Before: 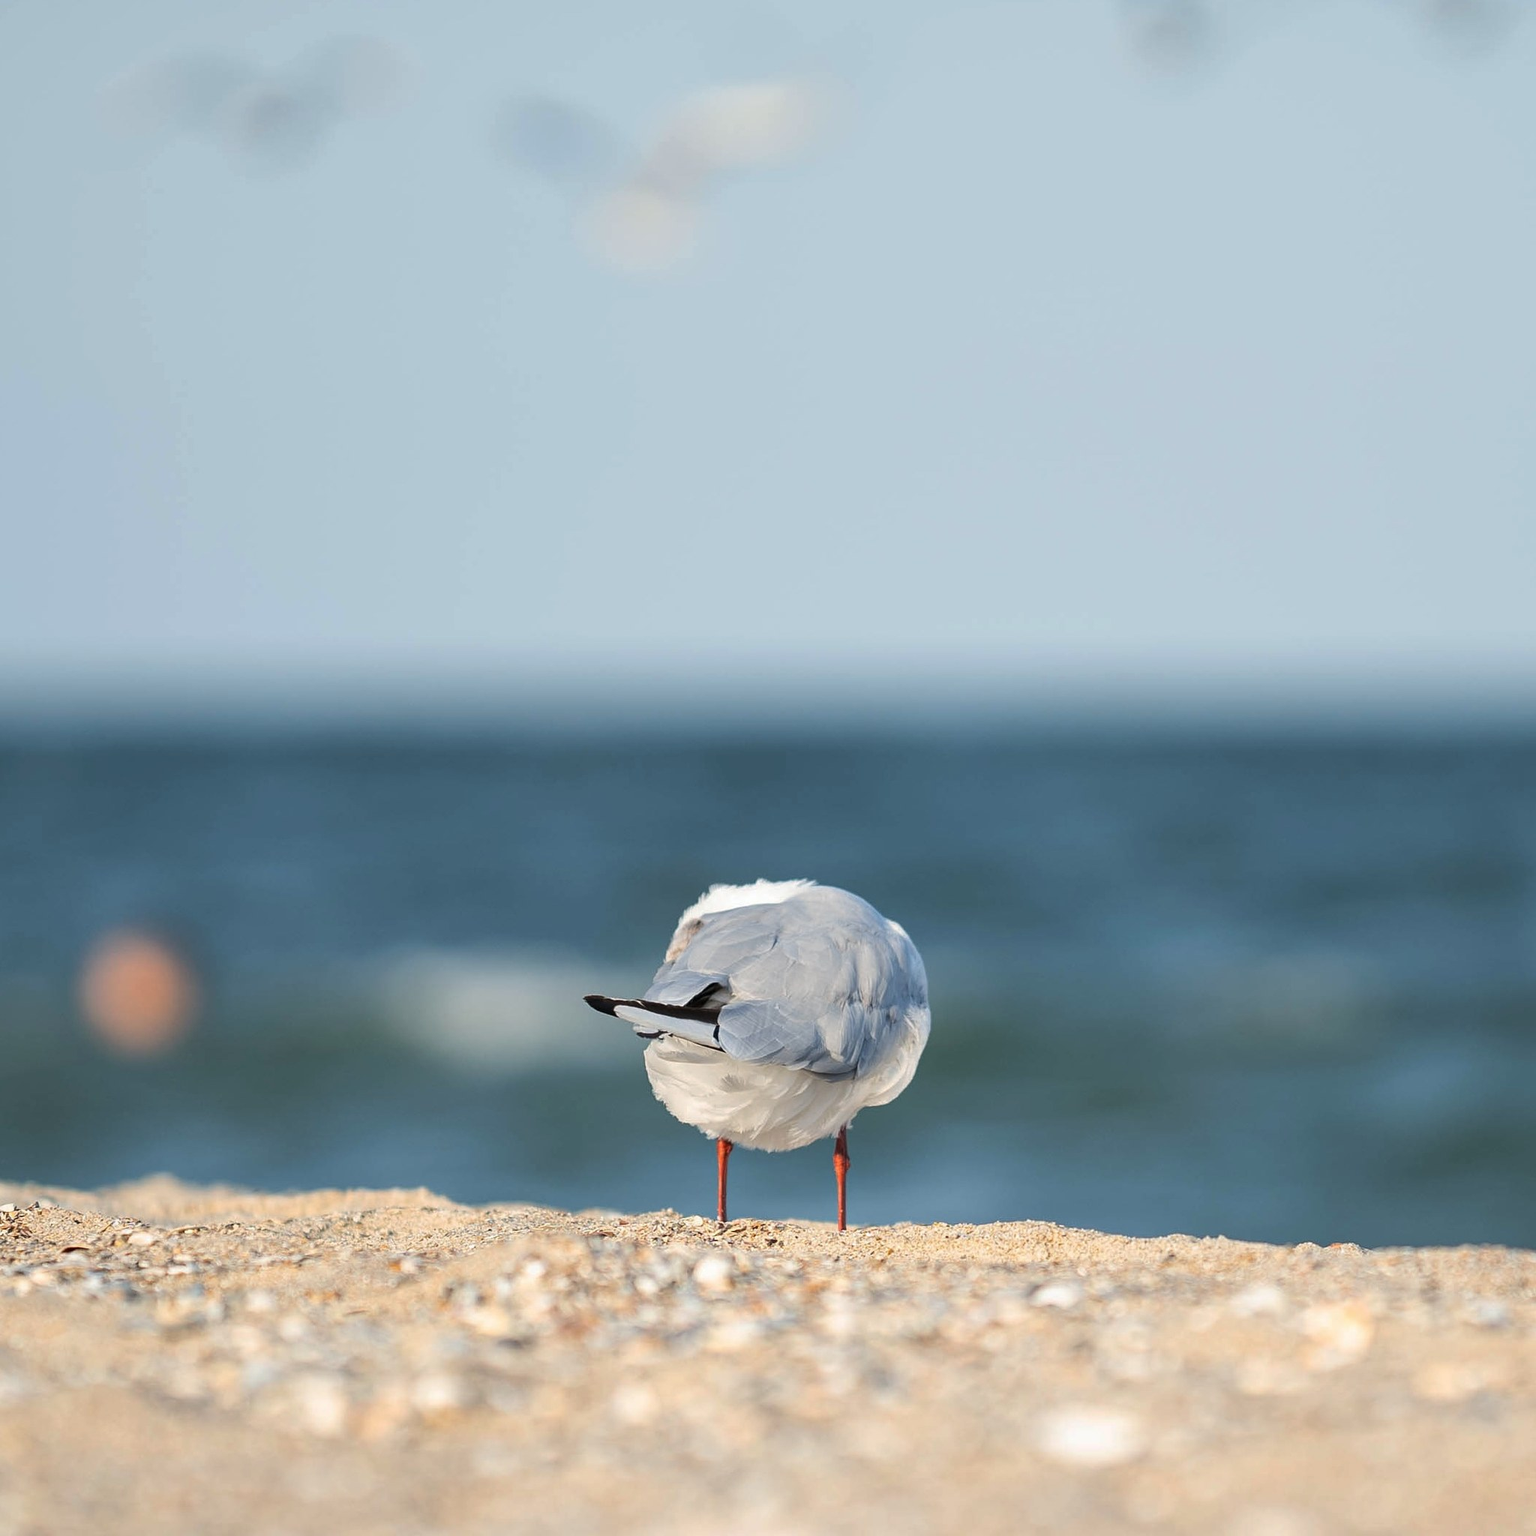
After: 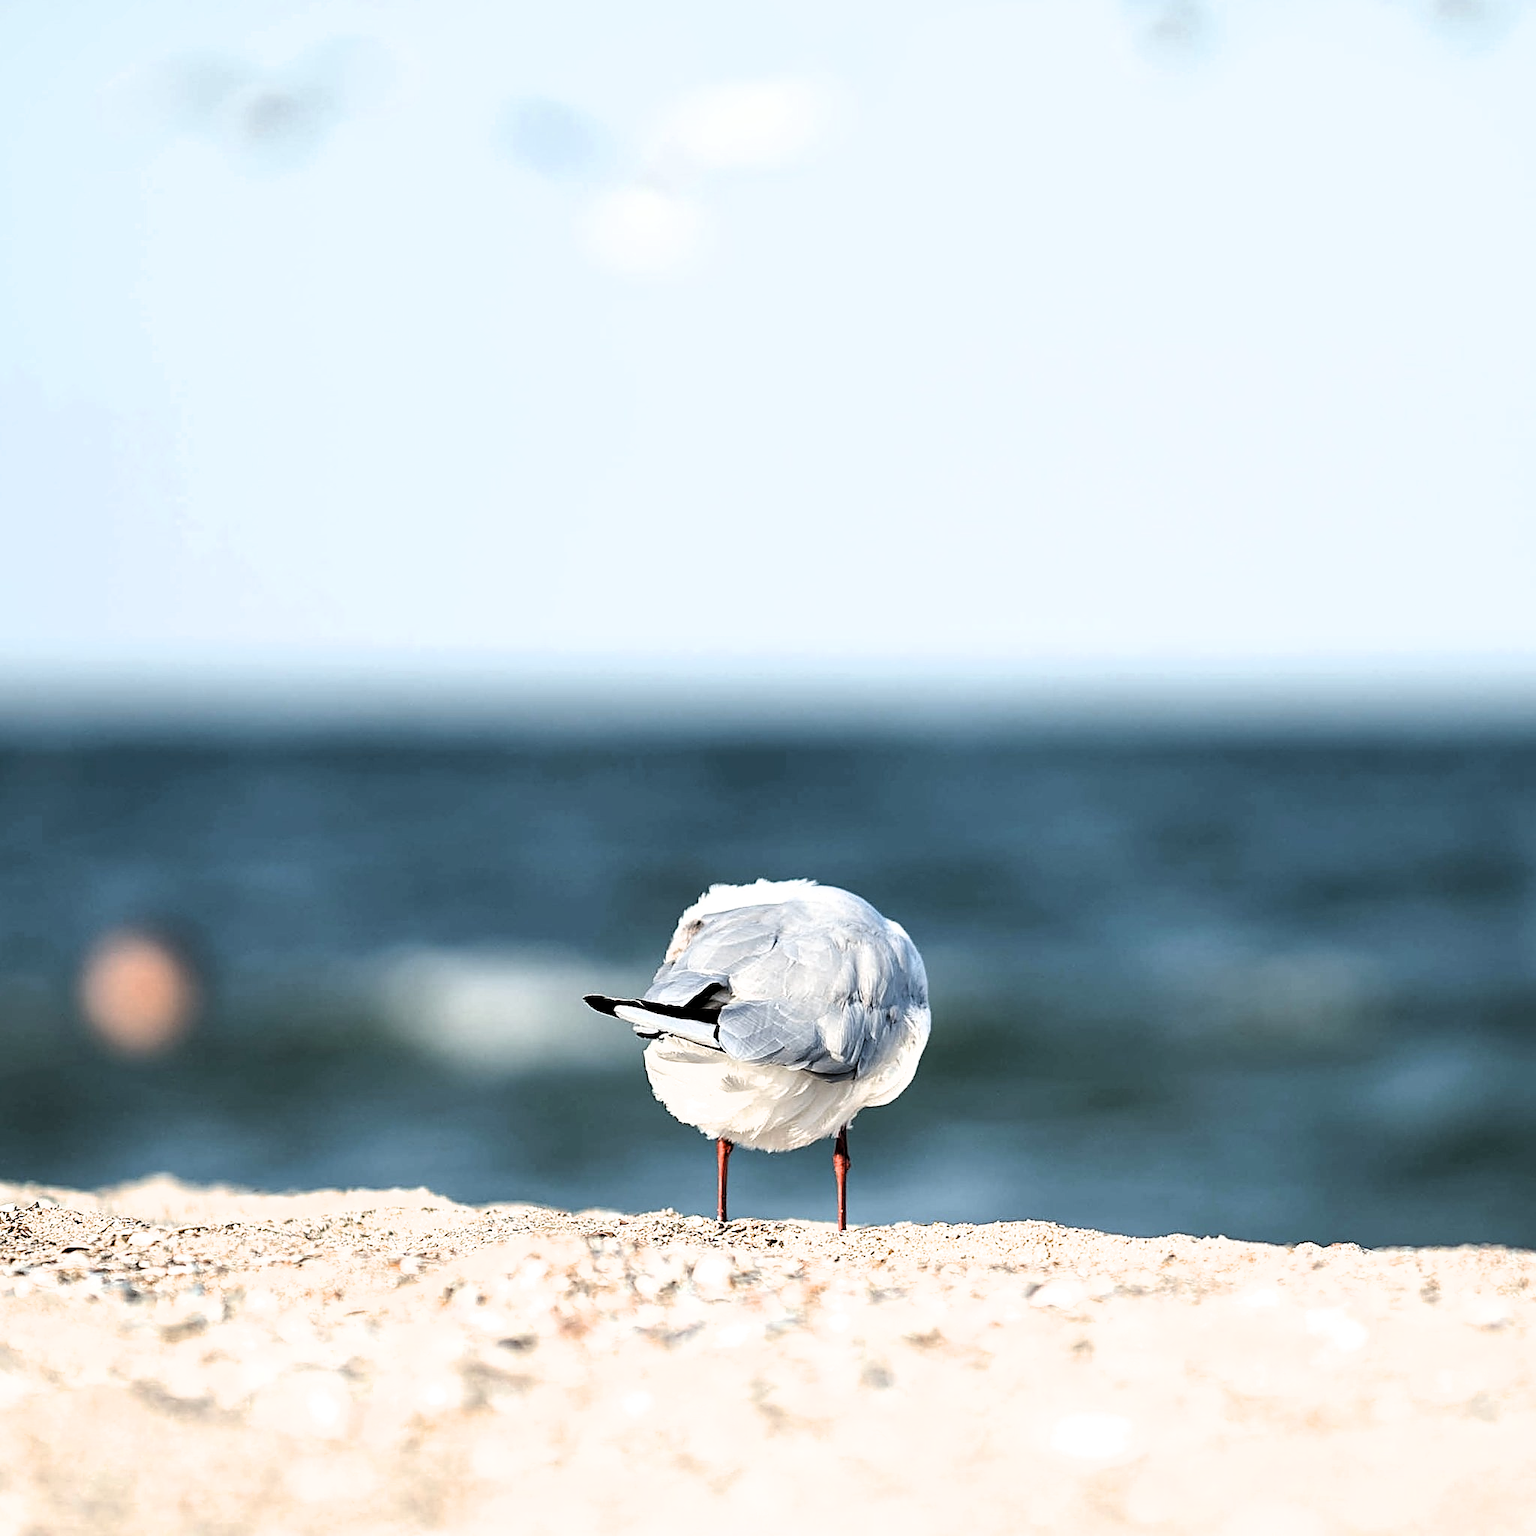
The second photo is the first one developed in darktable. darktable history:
sharpen: on, module defaults
exposure: black level correction 0.008, exposure 0.089 EV, compensate exposure bias true, compensate highlight preservation false
filmic rgb: black relative exposure -8.2 EV, white relative exposure 2.24 EV, hardness 7.19, latitude 86.07%, contrast 1.705, highlights saturation mix -4.23%, shadows ↔ highlights balance -2.33%
